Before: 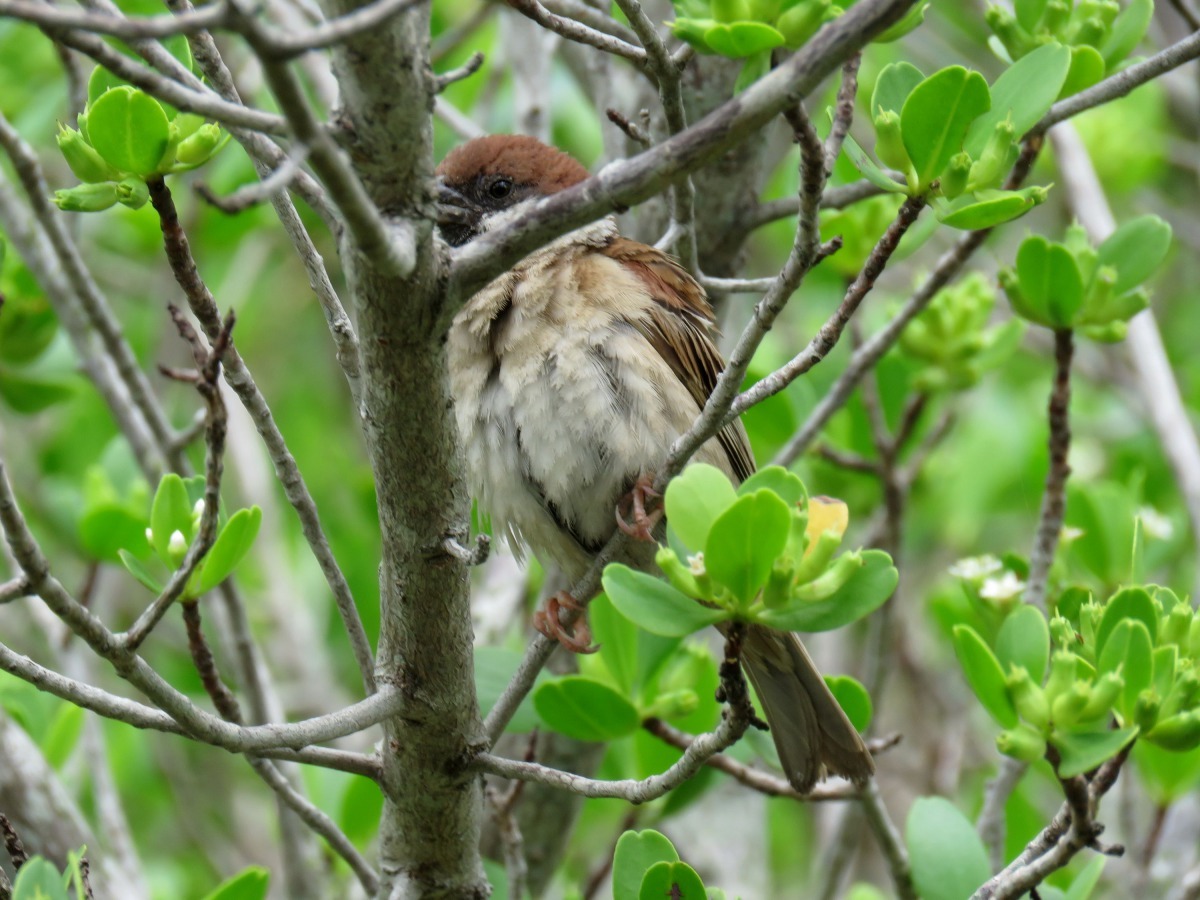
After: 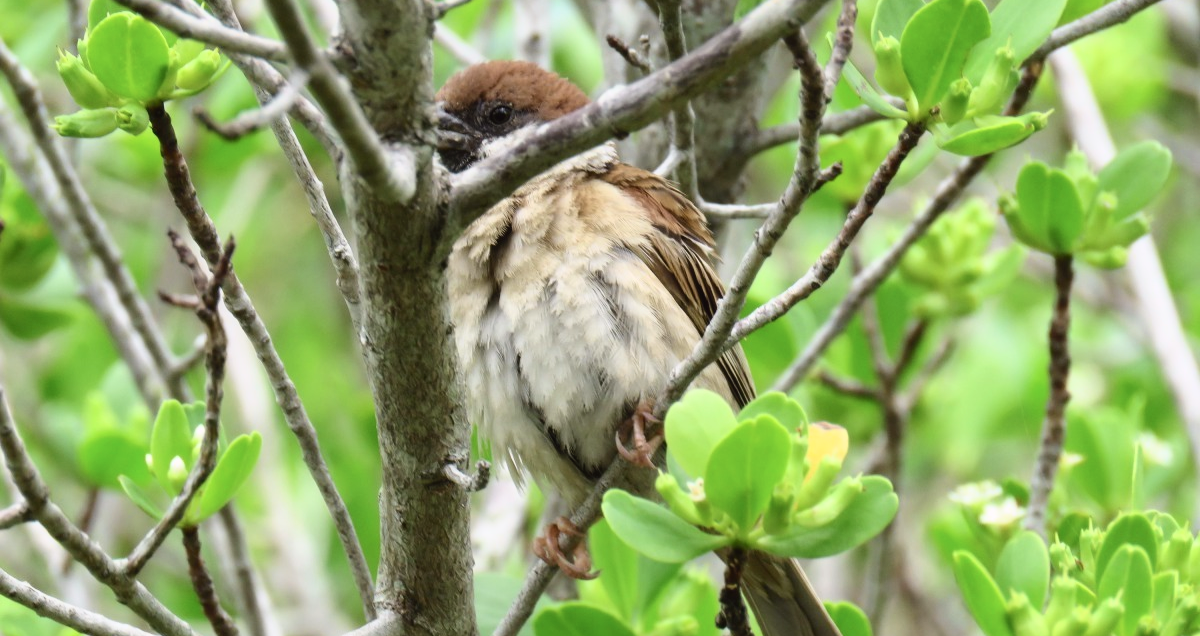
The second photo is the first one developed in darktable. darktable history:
crop and rotate: top 8.293%, bottom 20.996%
tone curve: curves: ch0 [(0.003, 0.029) (0.202, 0.232) (0.46, 0.56) (0.611, 0.739) (0.843, 0.941) (1, 0.99)]; ch1 [(0, 0) (0.35, 0.356) (0.45, 0.453) (0.508, 0.515) (0.617, 0.601) (1, 1)]; ch2 [(0, 0) (0.456, 0.469) (0.5, 0.5) (0.556, 0.566) (0.635, 0.642) (1, 1)], color space Lab, independent channels, preserve colors none
